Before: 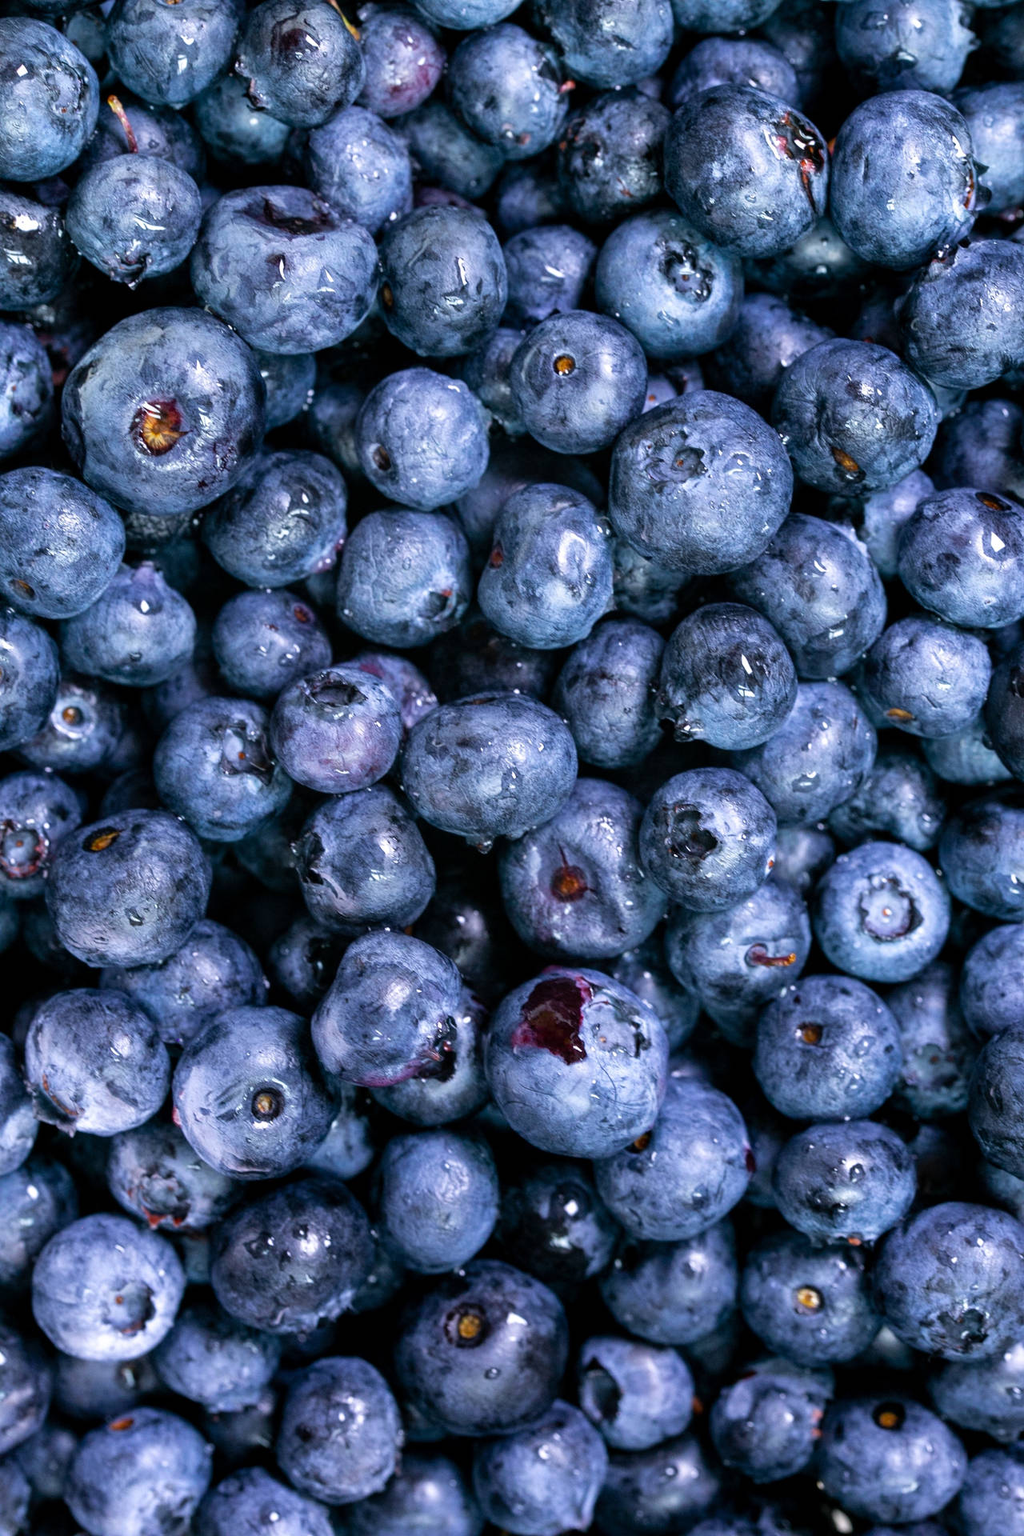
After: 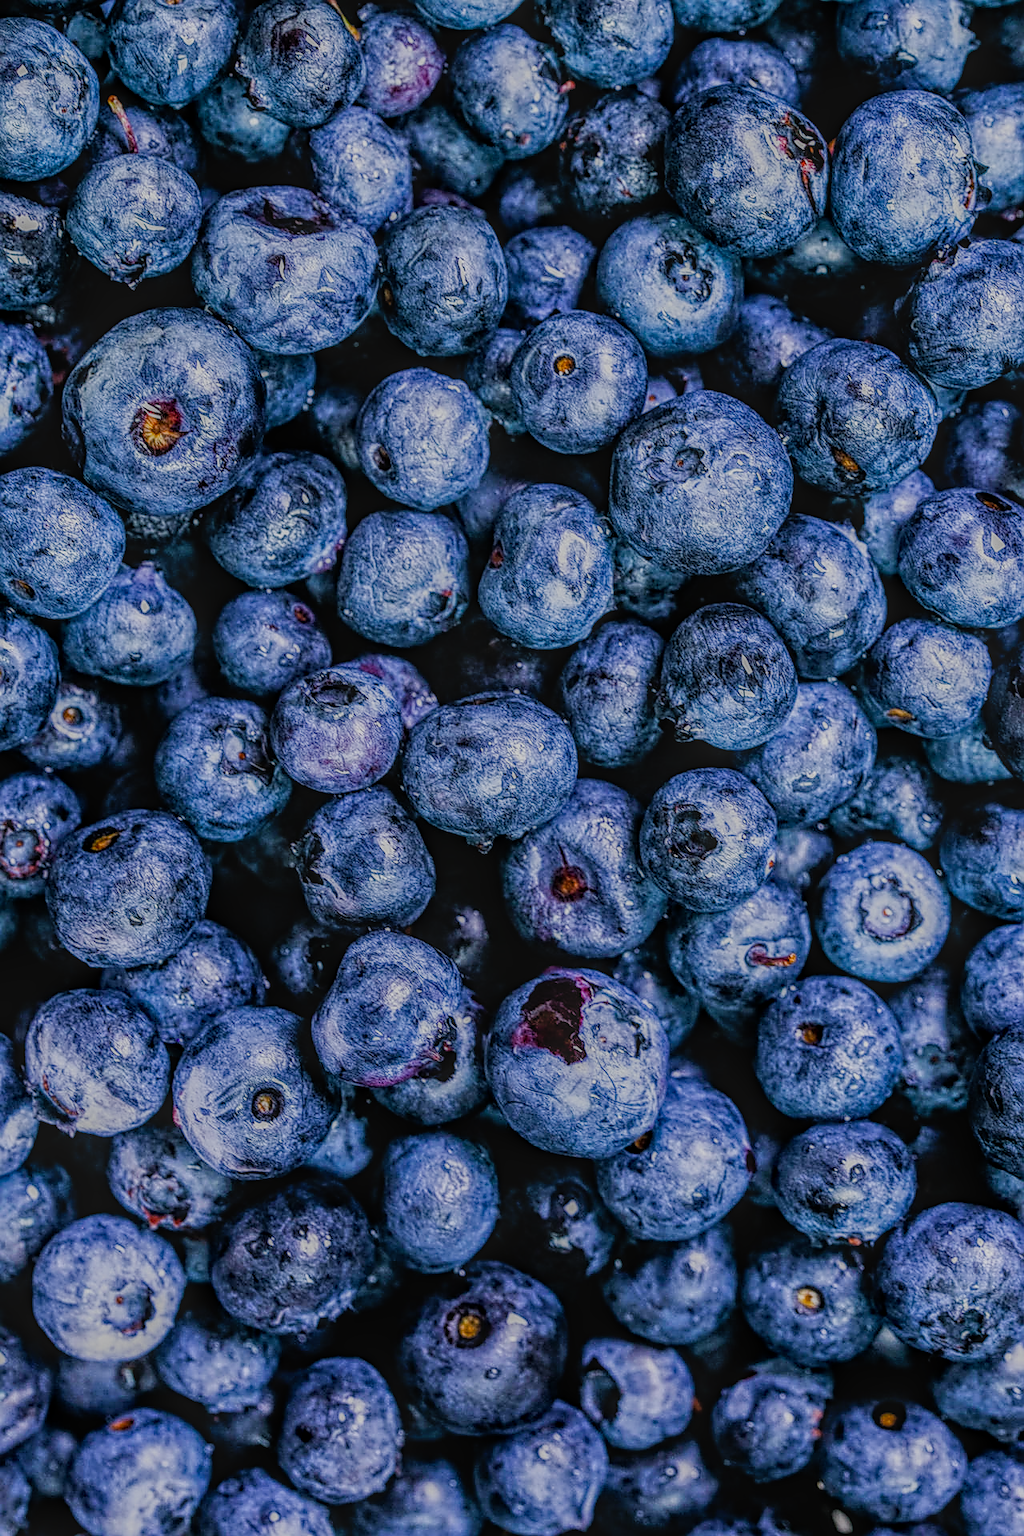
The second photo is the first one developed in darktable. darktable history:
sharpen: radius 1.4, amount 1.25, threshold 0.7
sigmoid: on, module defaults
local contrast: highlights 20%, shadows 30%, detail 200%, midtone range 0.2
